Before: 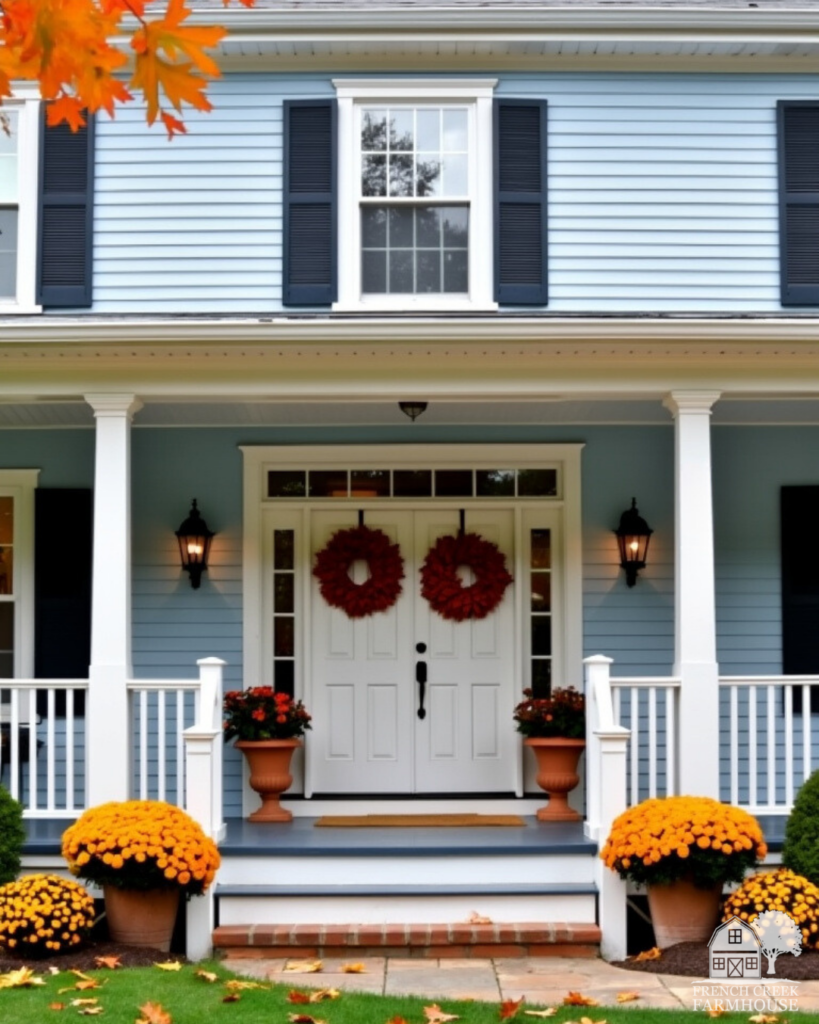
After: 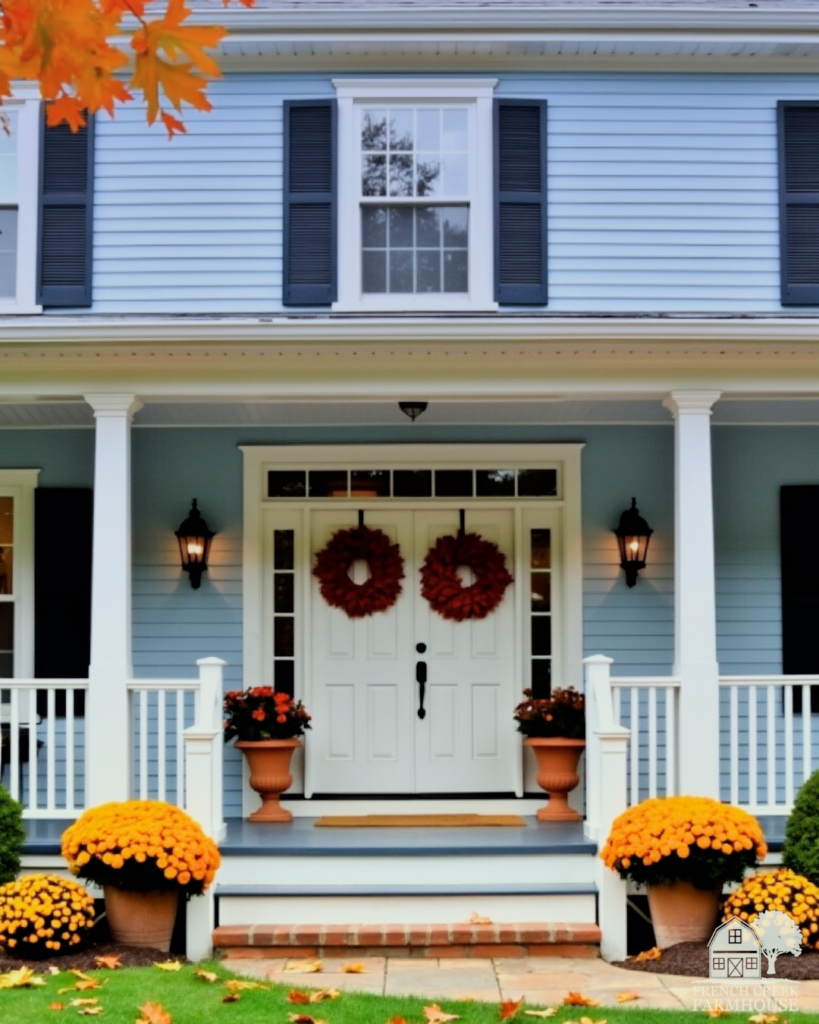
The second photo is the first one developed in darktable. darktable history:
exposure: exposure 0.722 EV, compensate highlight preservation false
filmic rgb: black relative exposure -7.65 EV, white relative exposure 4.56 EV, hardness 3.61, color science v6 (2022)
color correction: highlights a* -4.73, highlights b* 5.06, saturation 0.97
graduated density: hue 238.83°, saturation 50%
